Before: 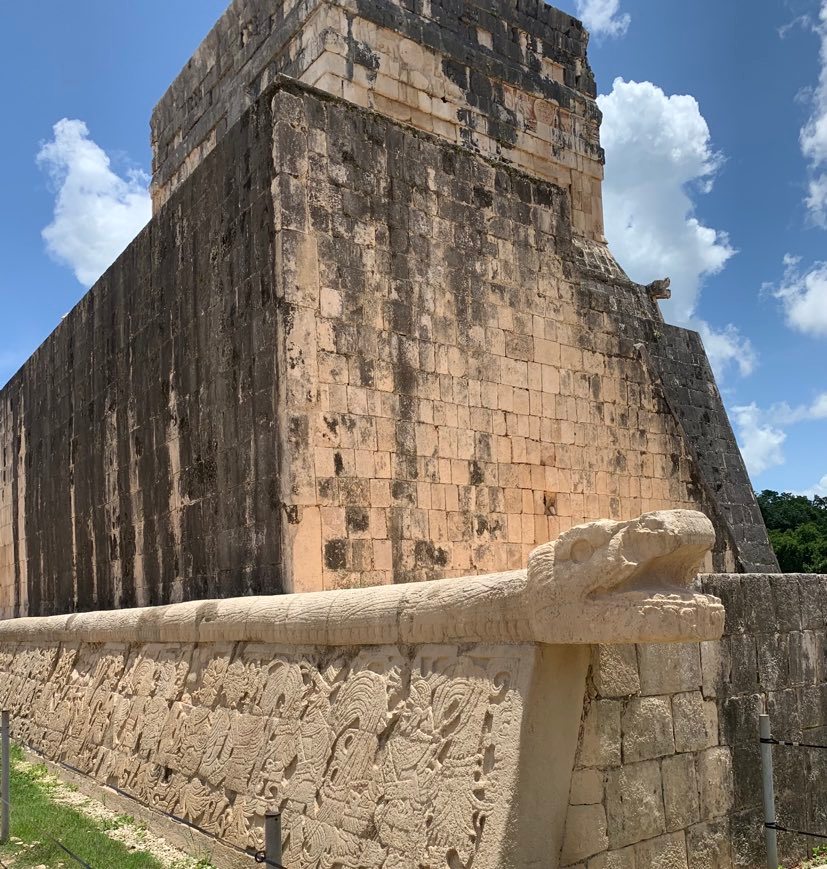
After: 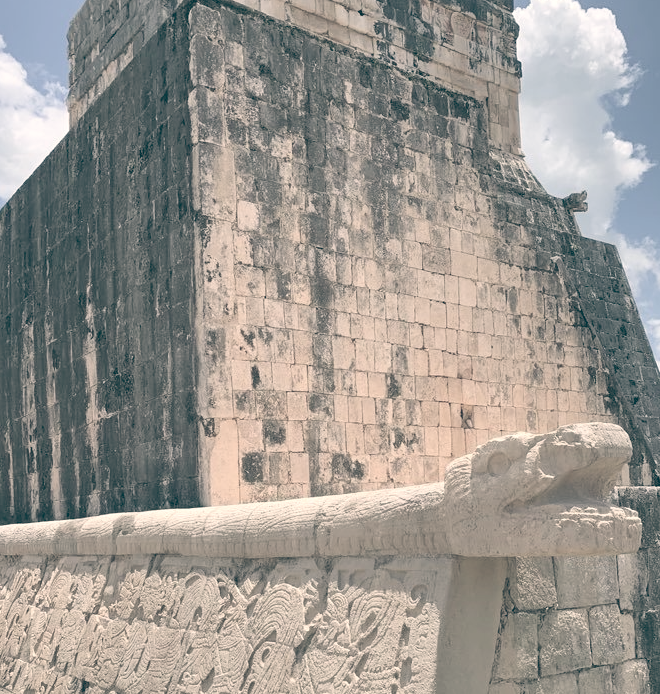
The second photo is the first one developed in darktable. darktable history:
crop and rotate: left 10.071%, top 10.071%, right 10.02%, bottom 10.02%
contrast brightness saturation: brightness 0.18, saturation -0.5
color balance: lift [1.006, 0.985, 1.002, 1.015], gamma [1, 0.953, 1.008, 1.047], gain [1.076, 1.13, 1.004, 0.87]
